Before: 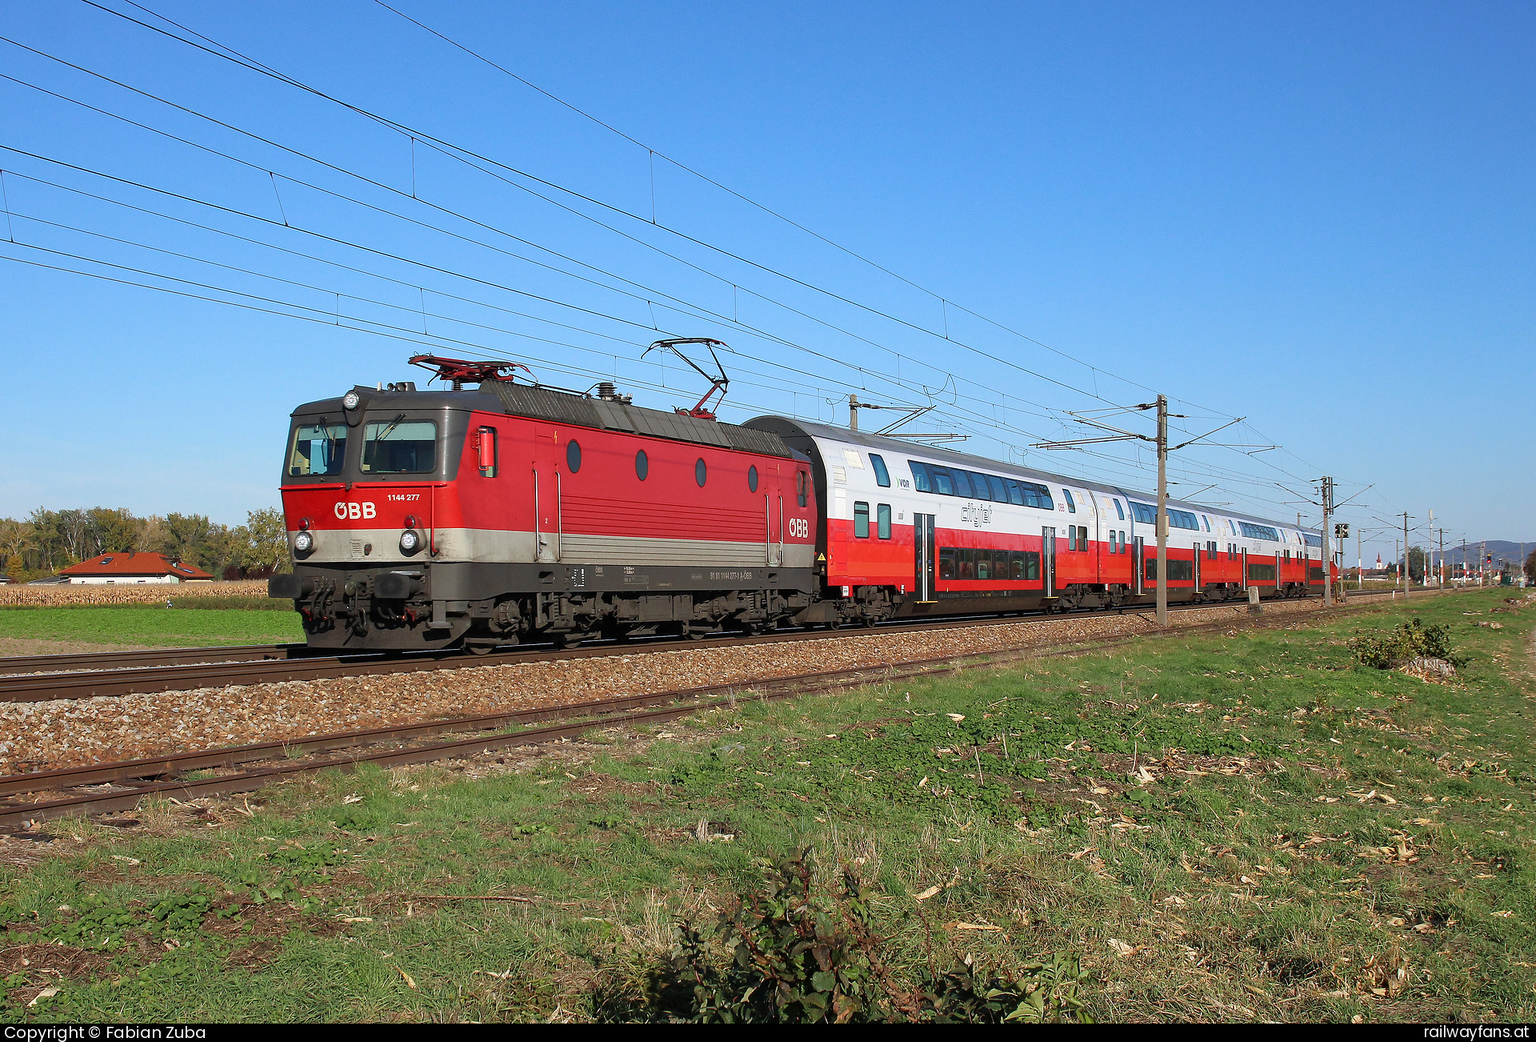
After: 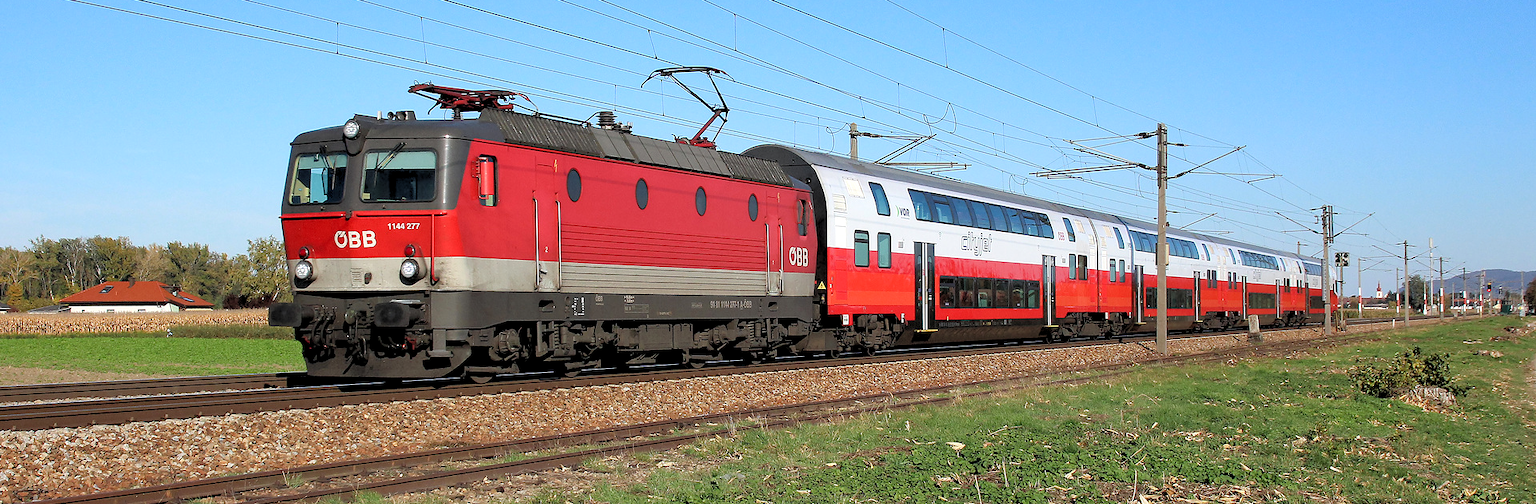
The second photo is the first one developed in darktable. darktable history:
crop and rotate: top 26.056%, bottom 25.543%
rgb levels: levels [[0.013, 0.434, 0.89], [0, 0.5, 1], [0, 0.5, 1]]
